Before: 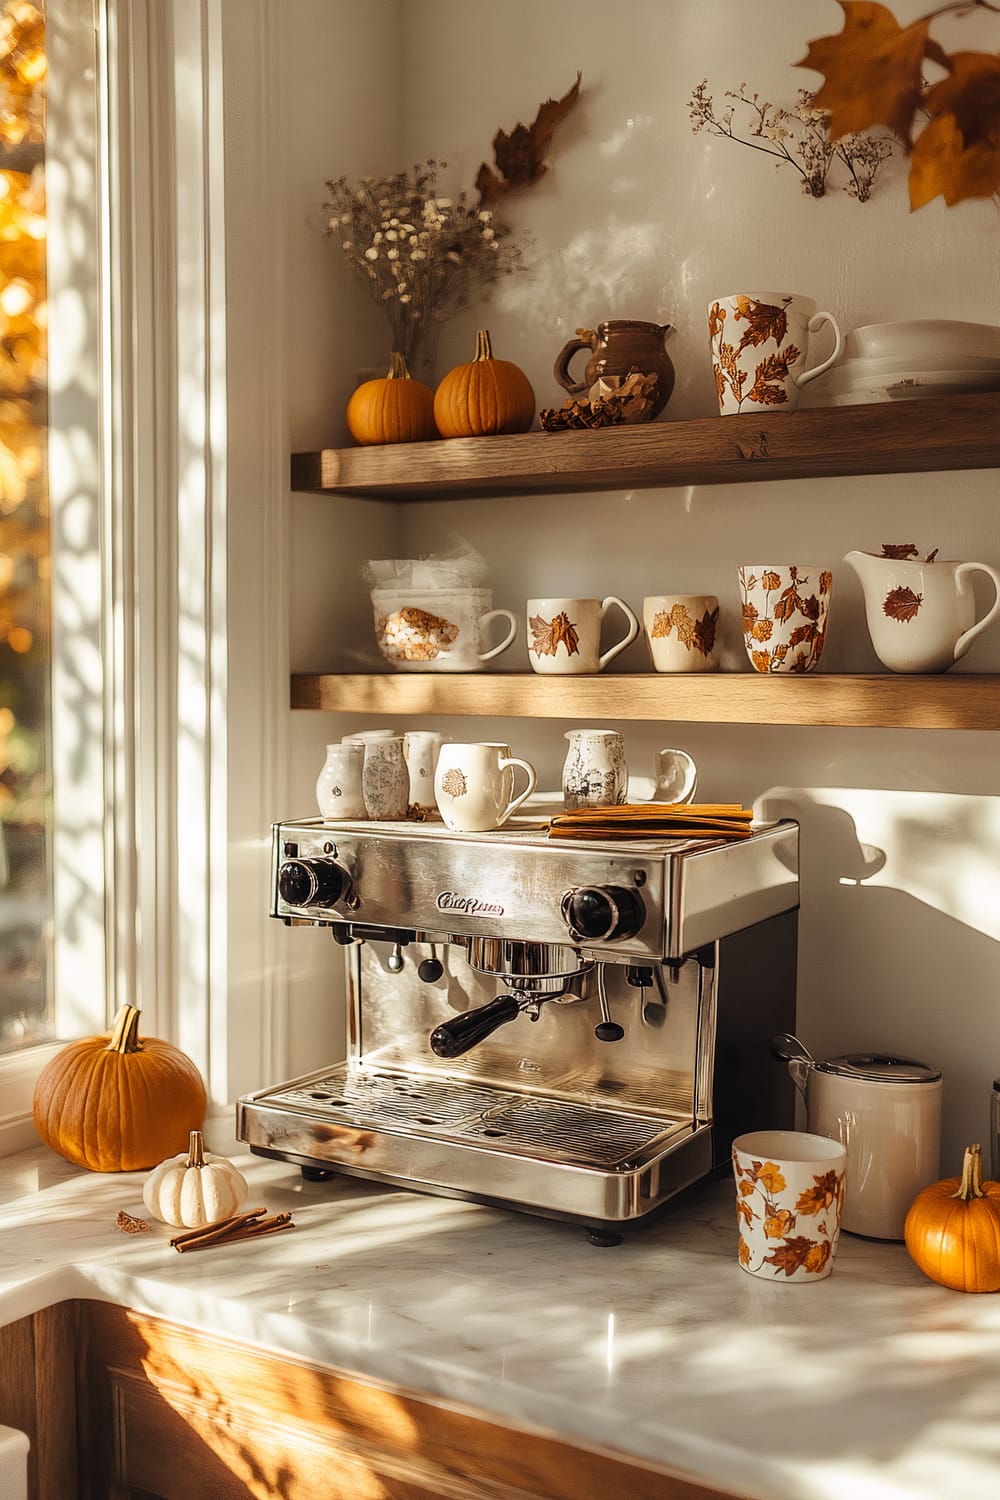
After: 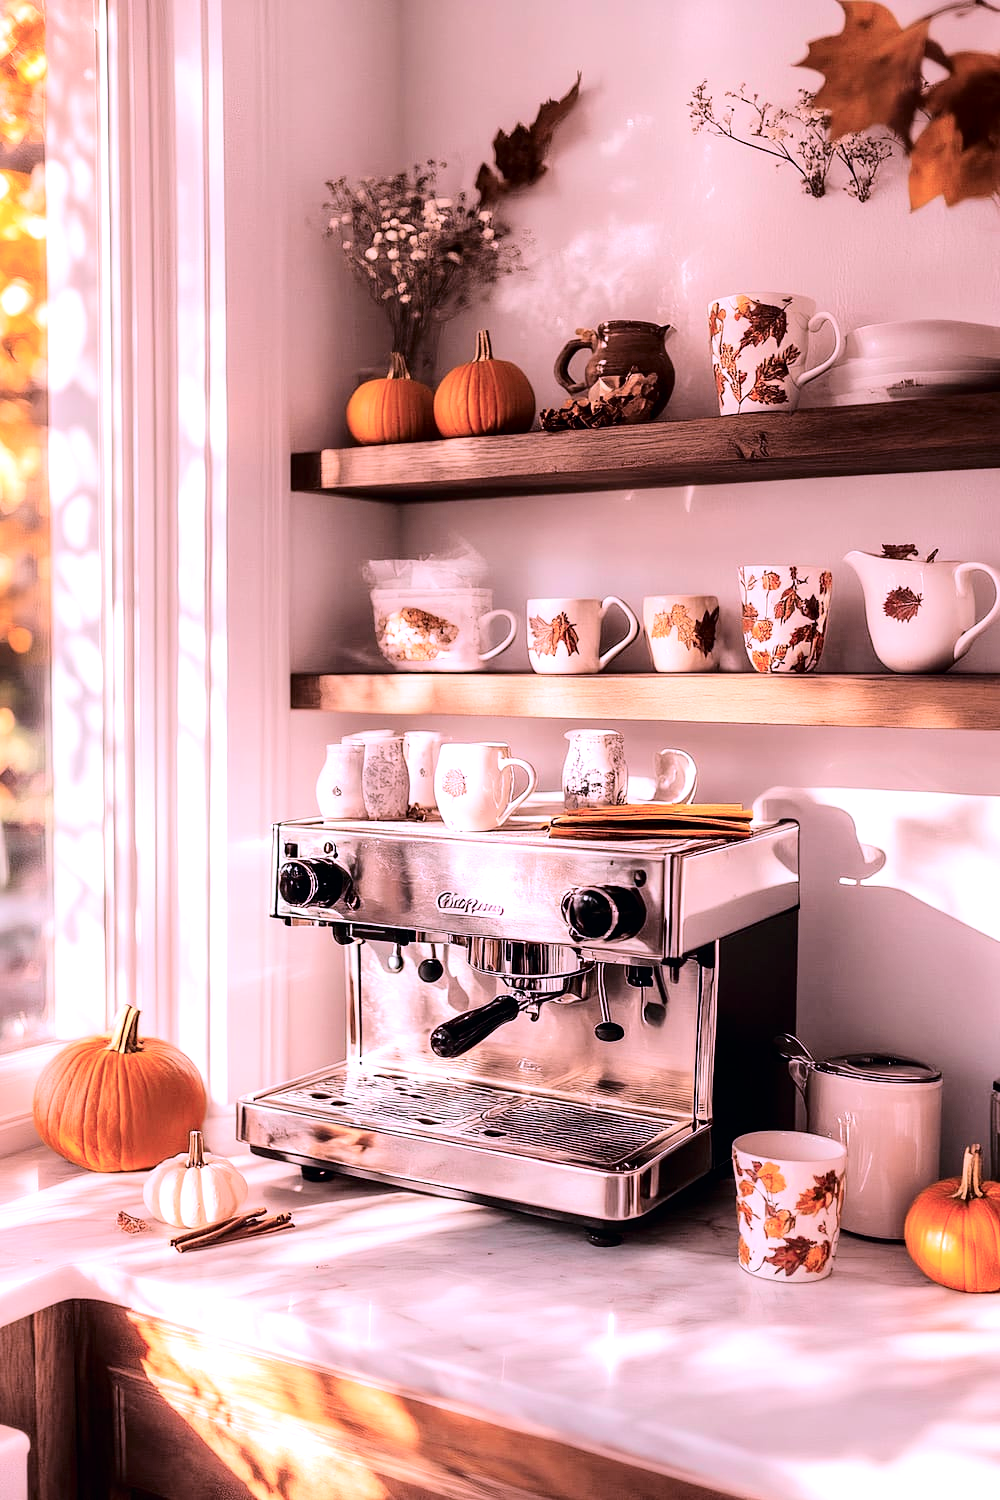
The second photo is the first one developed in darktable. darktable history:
tone equalizer: -8 EV -1.1 EV, -7 EV -0.977 EV, -6 EV -0.85 EV, -5 EV -0.545 EV, -3 EV 0.583 EV, -2 EV 0.87 EV, -1 EV 0.996 EV, +0 EV 1.07 EV
color correction: highlights a* 15.79, highlights b* -19.9
tone curve: curves: ch0 [(0, 0) (0.049, 0.01) (0.154, 0.081) (0.491, 0.519) (0.748, 0.765) (1, 0.919)]; ch1 [(0, 0) (0.172, 0.123) (0.317, 0.272) (0.391, 0.424) (0.499, 0.497) (0.531, 0.541) (0.615, 0.608) (0.741, 0.783) (1, 1)]; ch2 [(0, 0) (0.411, 0.424) (0.483, 0.478) (0.546, 0.532) (0.652, 0.633) (1, 1)], color space Lab, independent channels, preserve colors none
